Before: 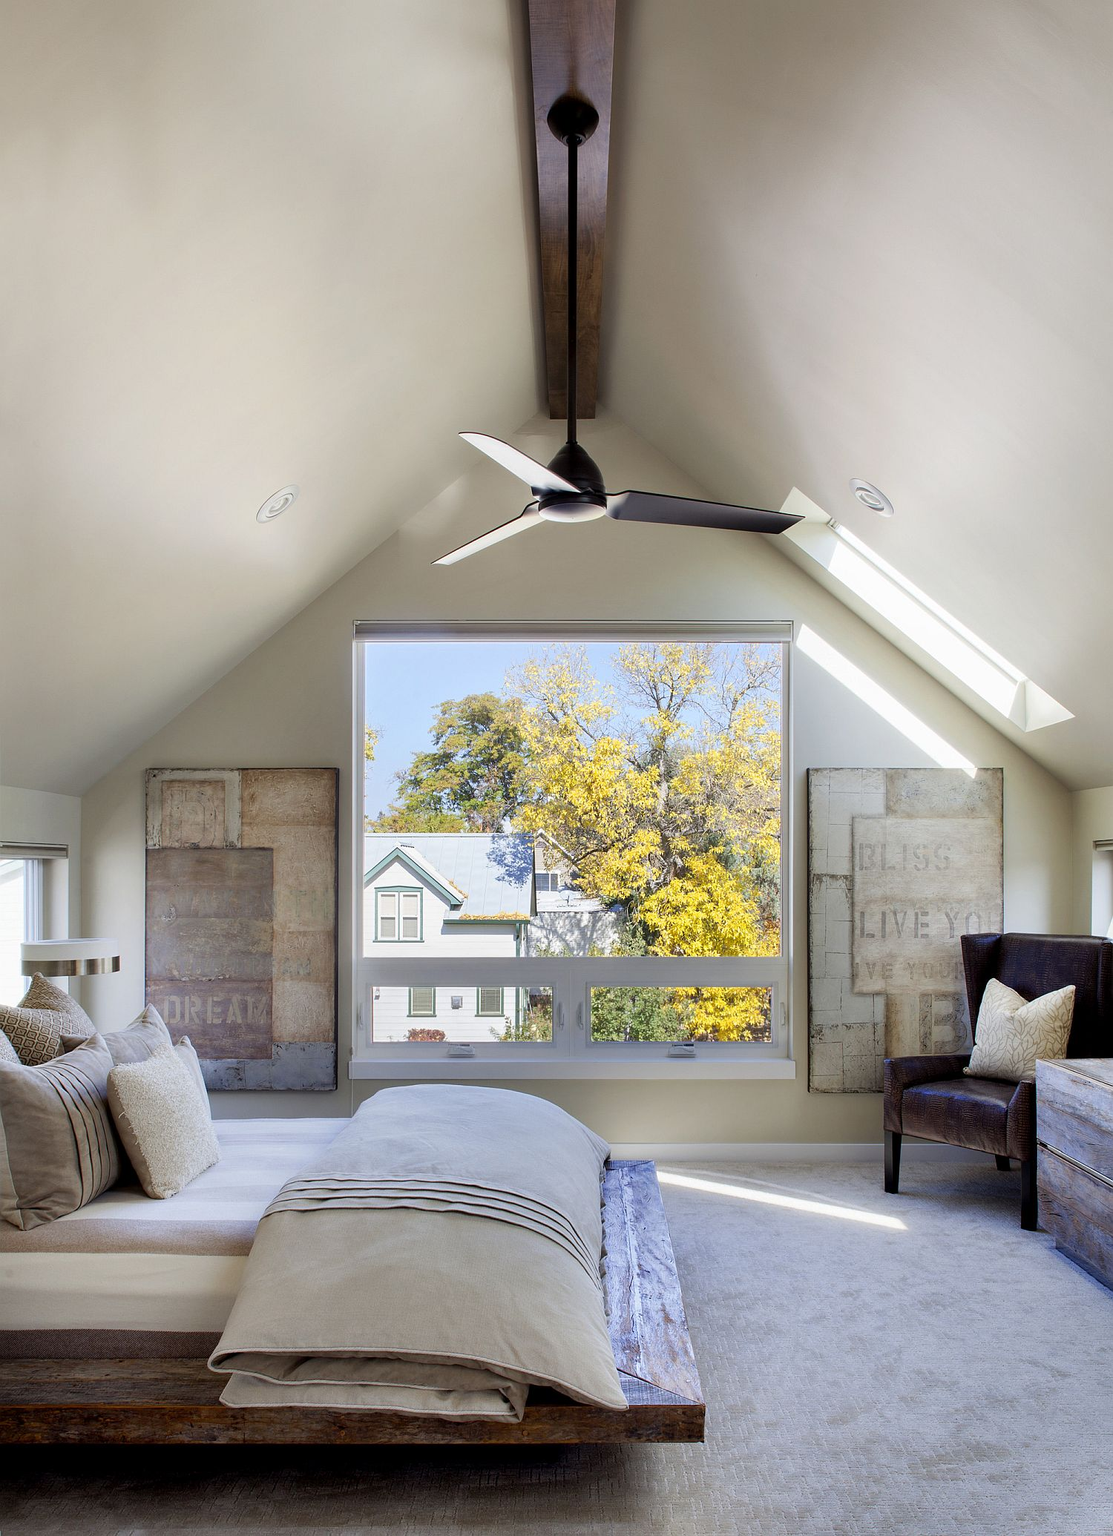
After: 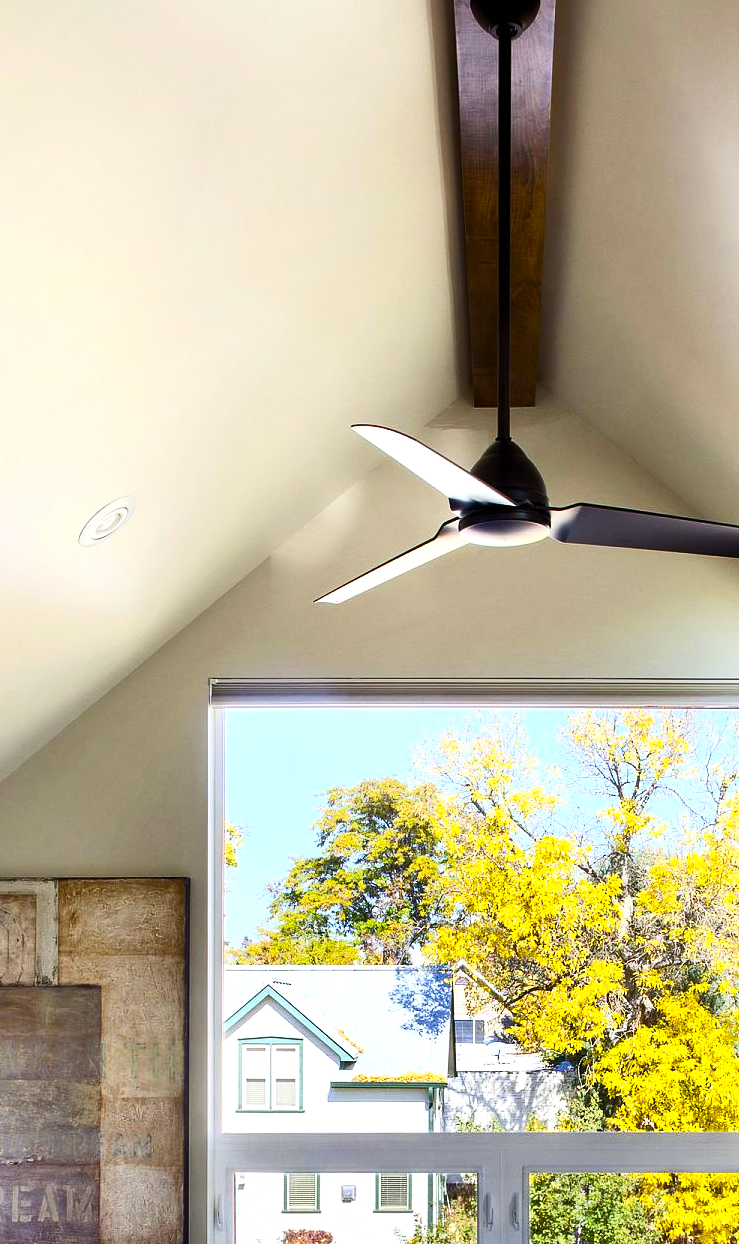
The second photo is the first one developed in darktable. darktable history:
crop: left 17.835%, top 7.675%, right 32.881%, bottom 32.213%
contrast brightness saturation: contrast 0.24, brightness 0.09
color balance rgb: linear chroma grading › global chroma 9%, perceptual saturation grading › global saturation 36%, perceptual saturation grading › shadows 35%, perceptual brilliance grading › global brilliance 15%, perceptual brilliance grading › shadows -35%, global vibrance 15%
